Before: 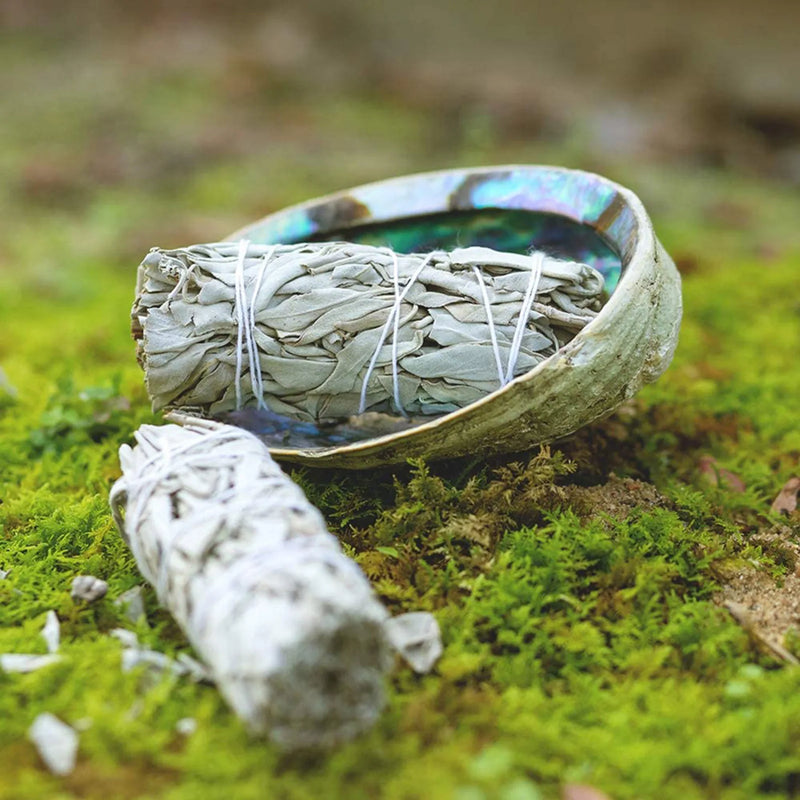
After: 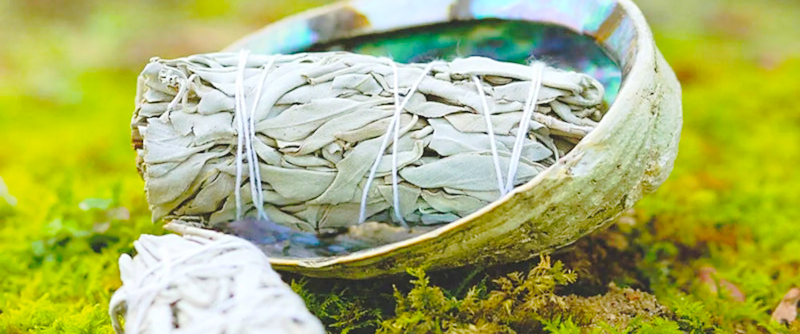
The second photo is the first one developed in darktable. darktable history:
white balance: red 1, blue 1
sharpen: radius 1.458, amount 0.398, threshold 1.271
crop and rotate: top 23.84%, bottom 34.294%
color balance rgb: perceptual saturation grading › global saturation 30%, global vibrance 10%
contrast brightness saturation: brightness 0.15
lowpass: radius 0.5, unbound 0
tone curve: curves: ch0 [(0, 0) (0.003, 0.085) (0.011, 0.086) (0.025, 0.086) (0.044, 0.088) (0.069, 0.093) (0.1, 0.102) (0.136, 0.12) (0.177, 0.157) (0.224, 0.203) (0.277, 0.277) (0.335, 0.36) (0.399, 0.463) (0.468, 0.559) (0.543, 0.626) (0.623, 0.703) (0.709, 0.789) (0.801, 0.869) (0.898, 0.927) (1, 1)], preserve colors none
